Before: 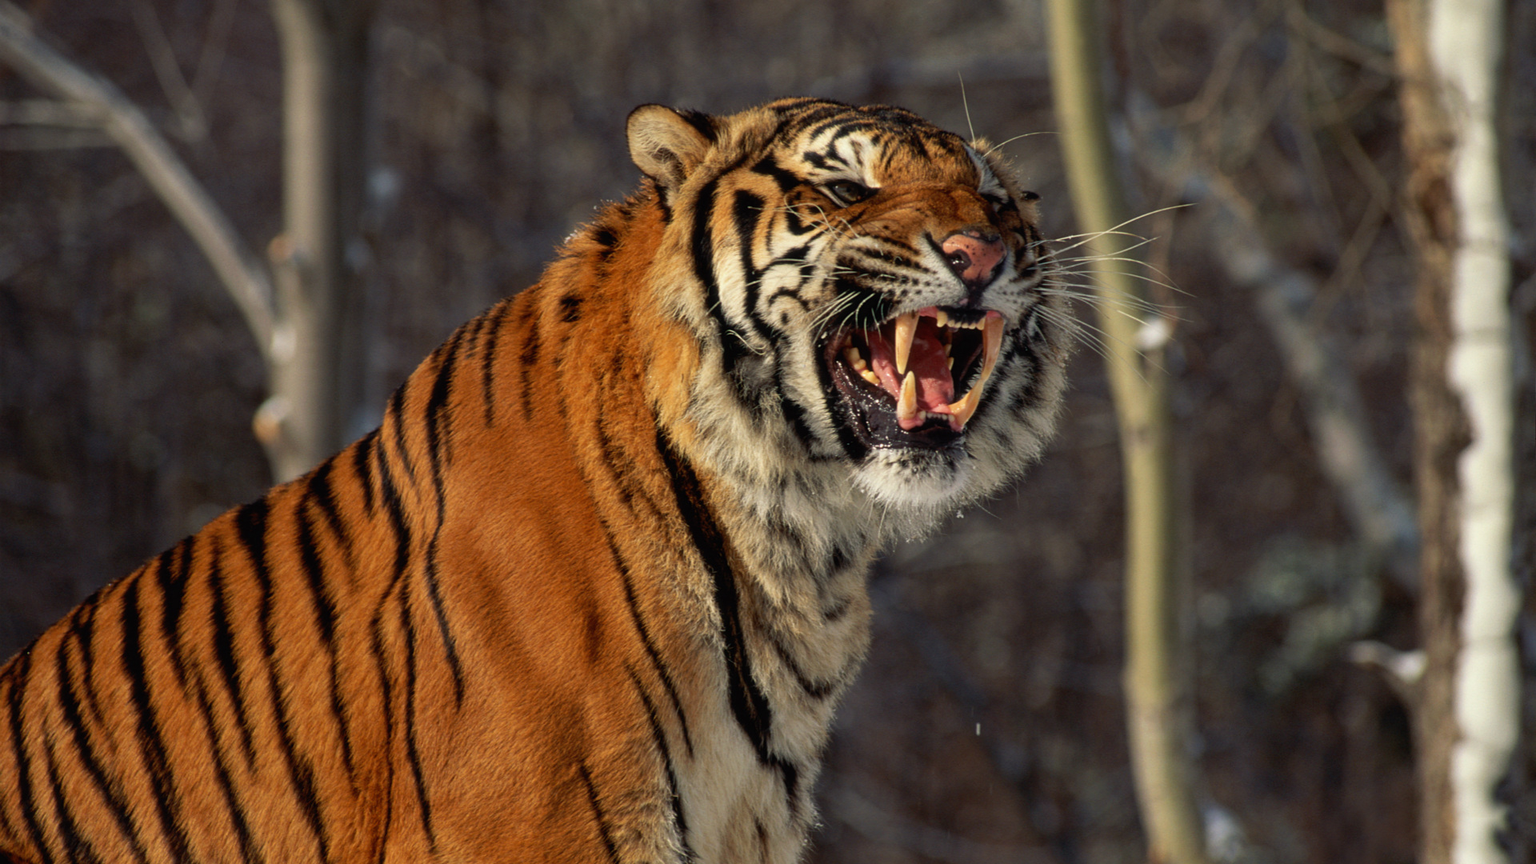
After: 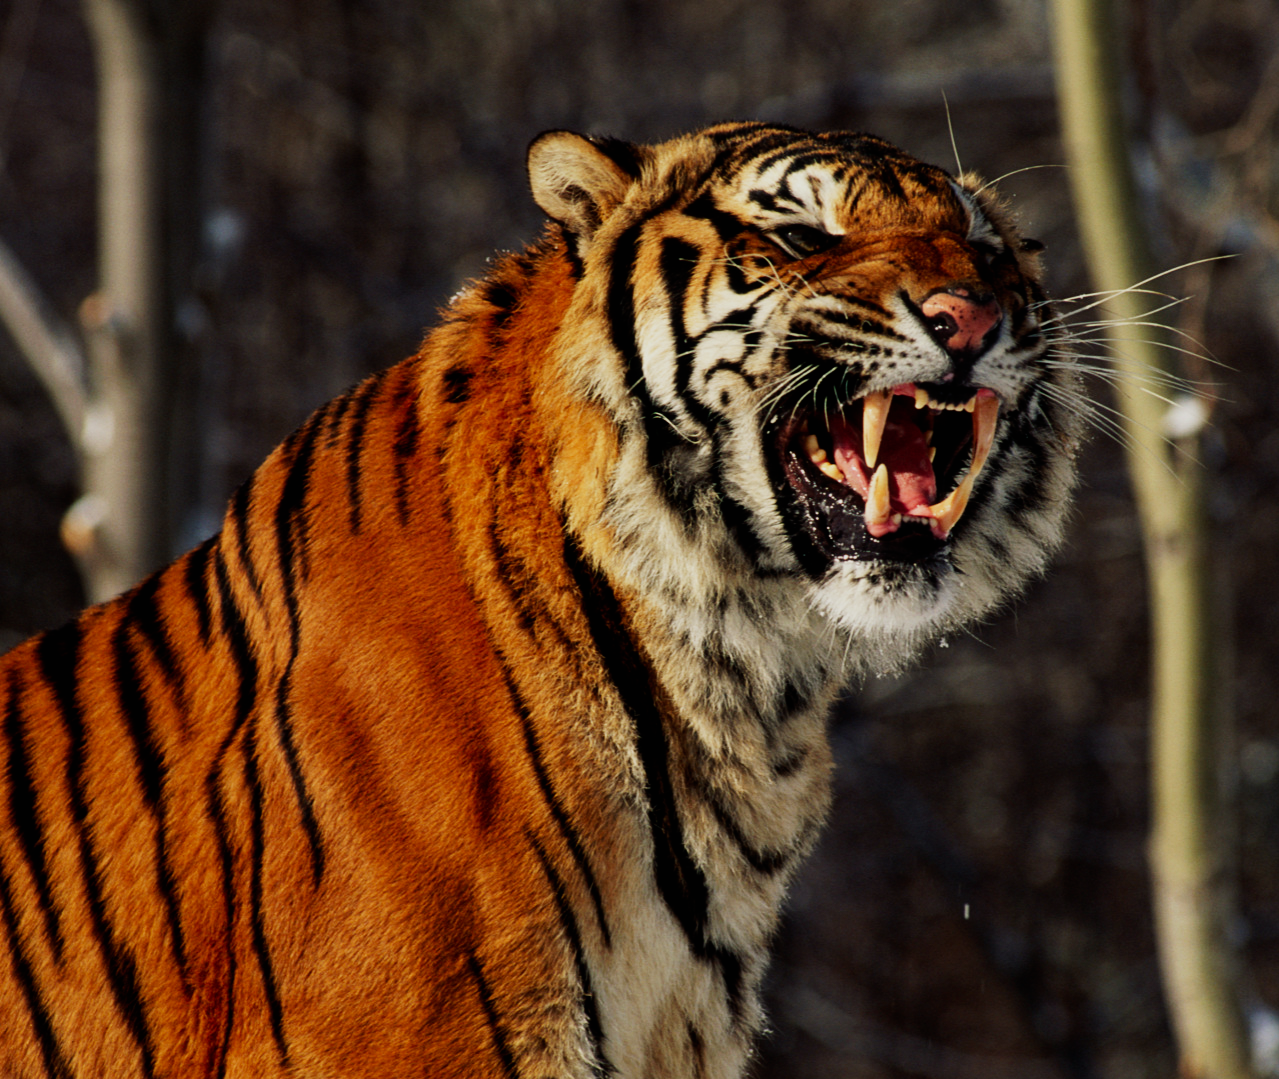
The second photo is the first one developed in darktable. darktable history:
sigmoid: contrast 1.8, skew -0.2, preserve hue 0%, red attenuation 0.1, red rotation 0.035, green attenuation 0.1, green rotation -0.017, blue attenuation 0.15, blue rotation -0.052, base primaries Rec2020
crop and rotate: left 13.342%, right 19.991%
exposure: compensate highlight preservation false
